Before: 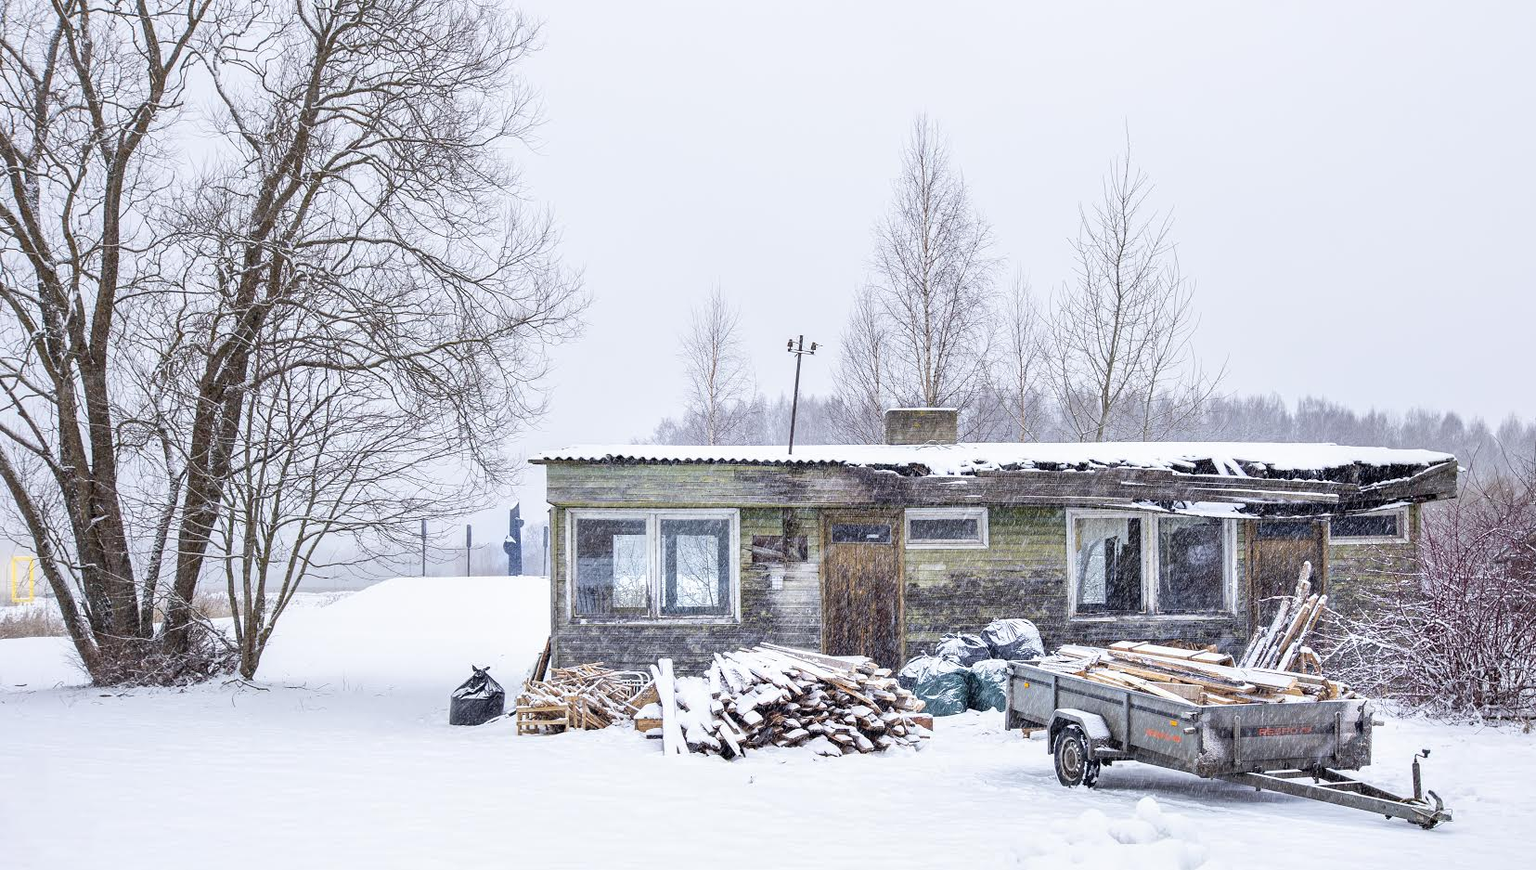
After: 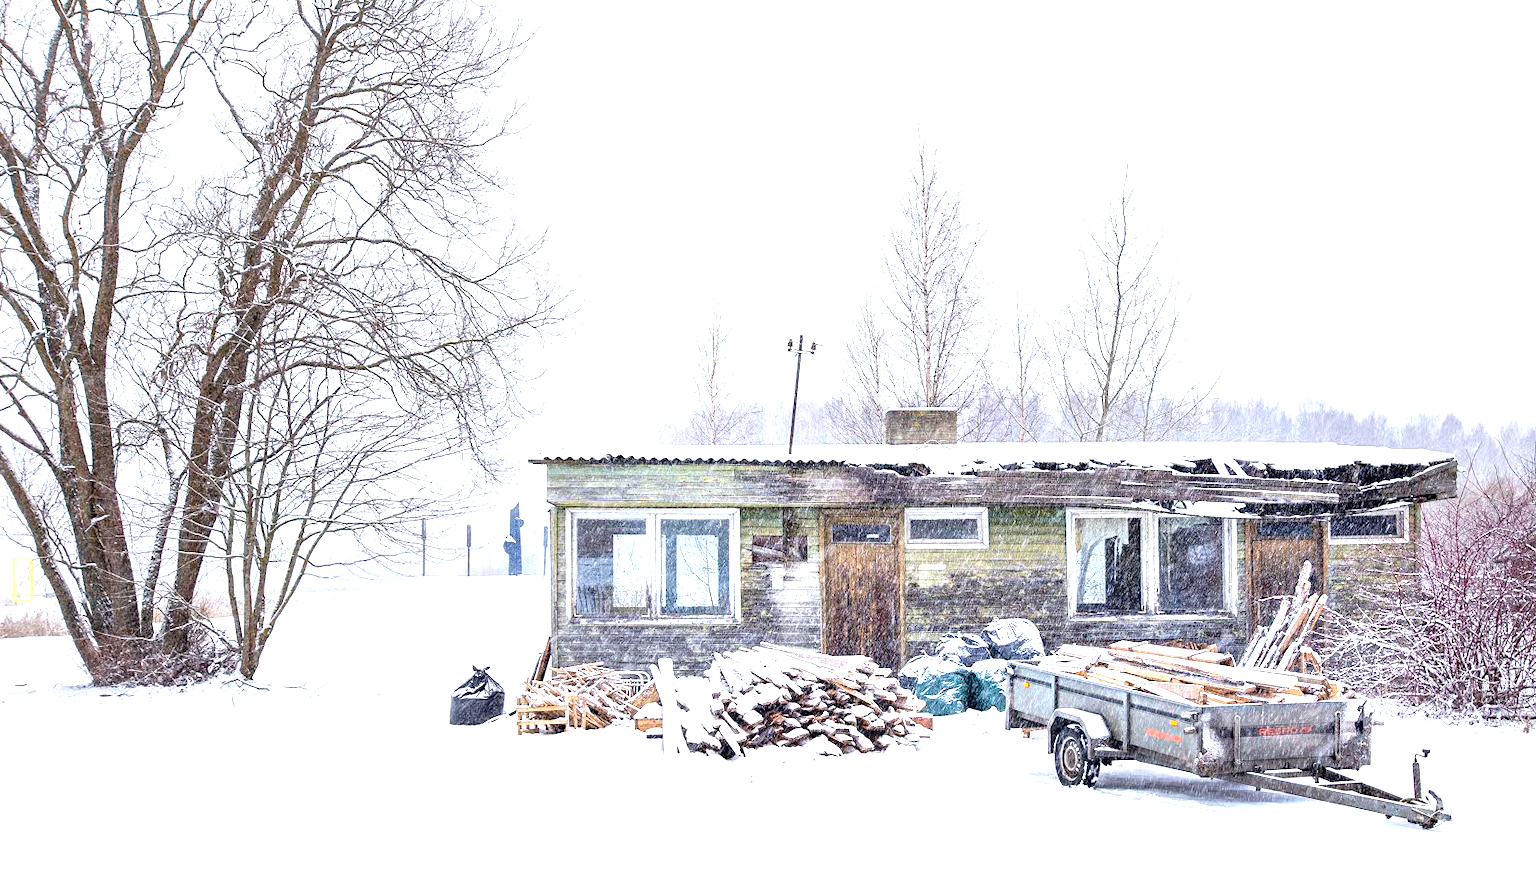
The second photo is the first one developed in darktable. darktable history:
exposure: exposure 0.912 EV, compensate highlight preservation false
